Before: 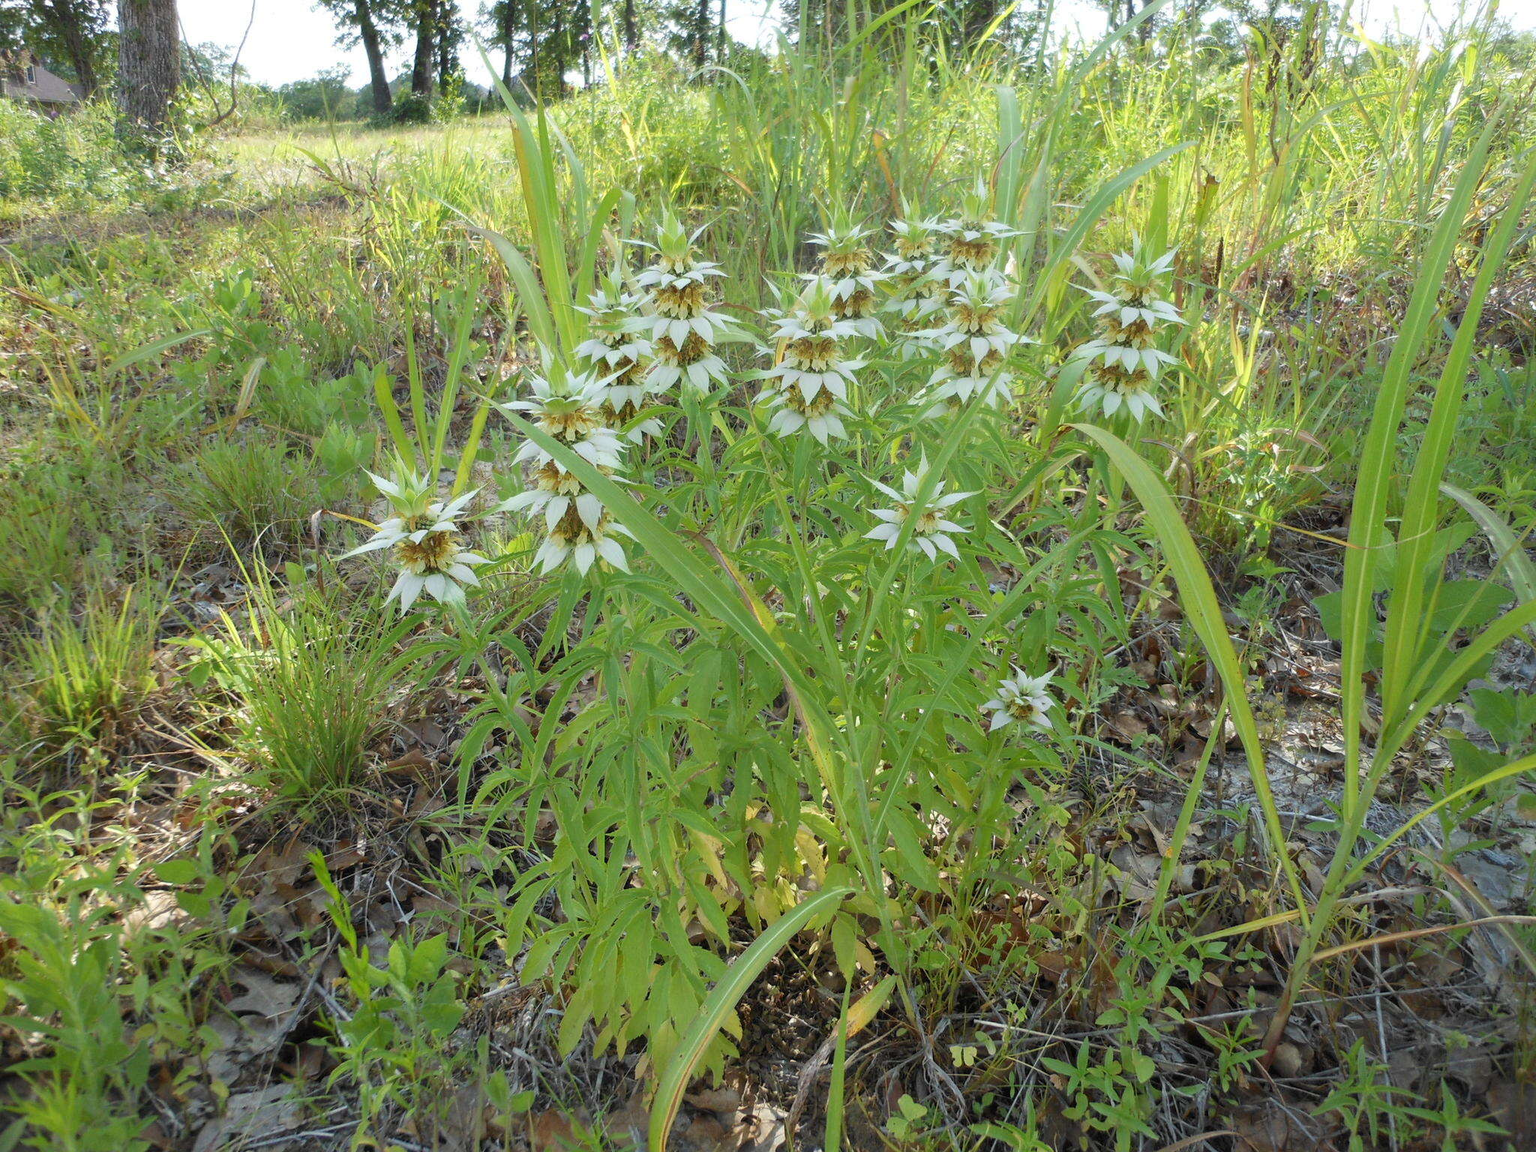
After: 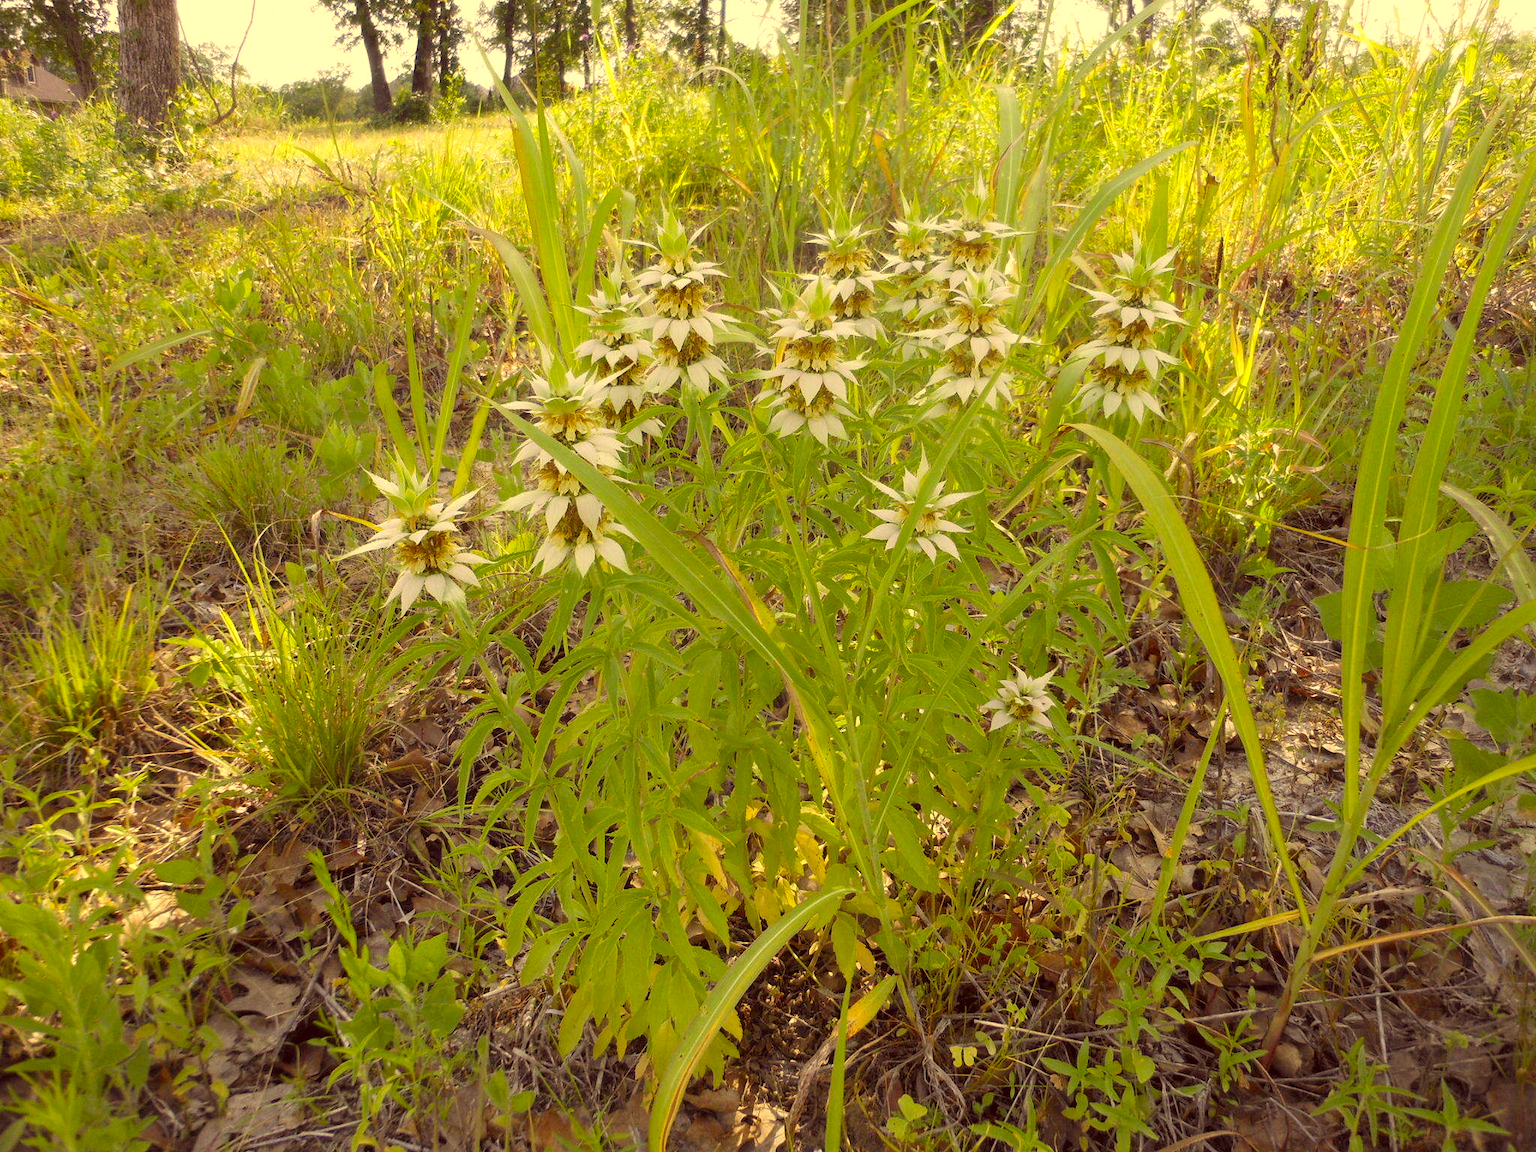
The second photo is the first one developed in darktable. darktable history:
levels: levels [0, 0.474, 0.947]
color correction: highlights a* 9.58, highlights b* 39.32, shadows a* 14.26, shadows b* 3.17
exposure: exposure -0.07 EV, compensate highlight preservation false
